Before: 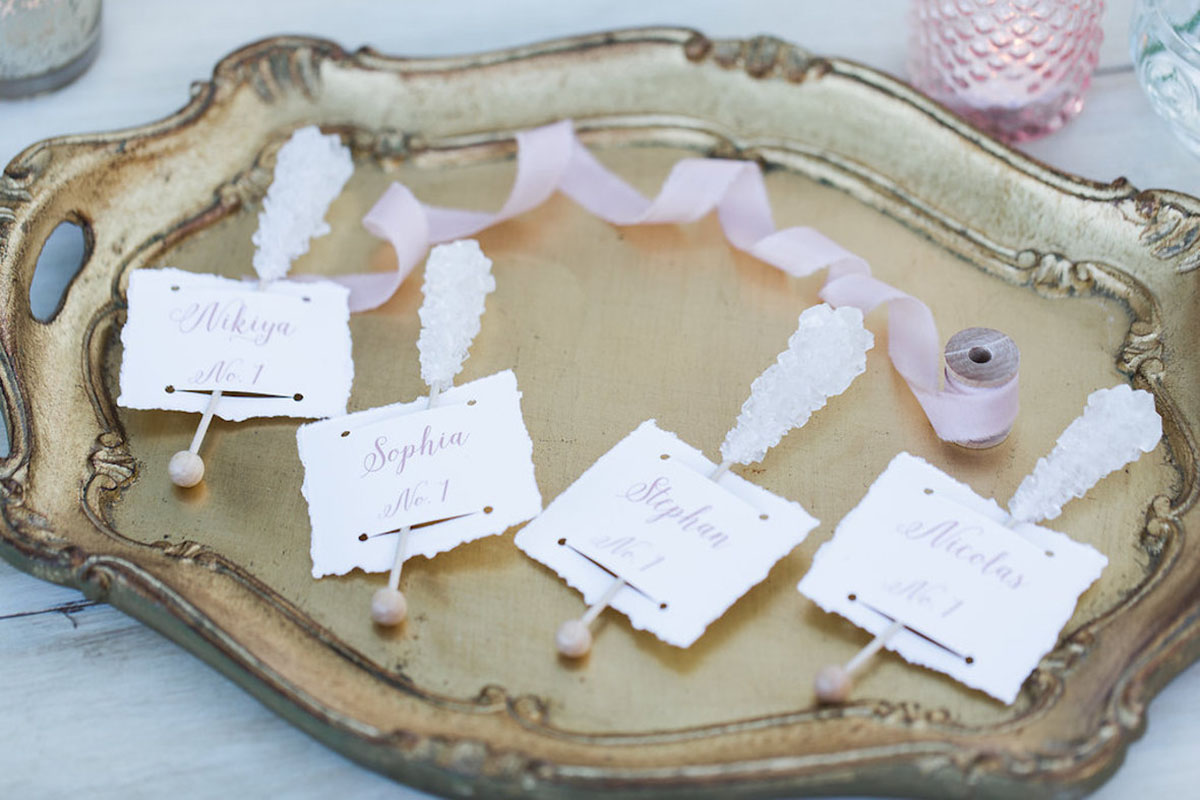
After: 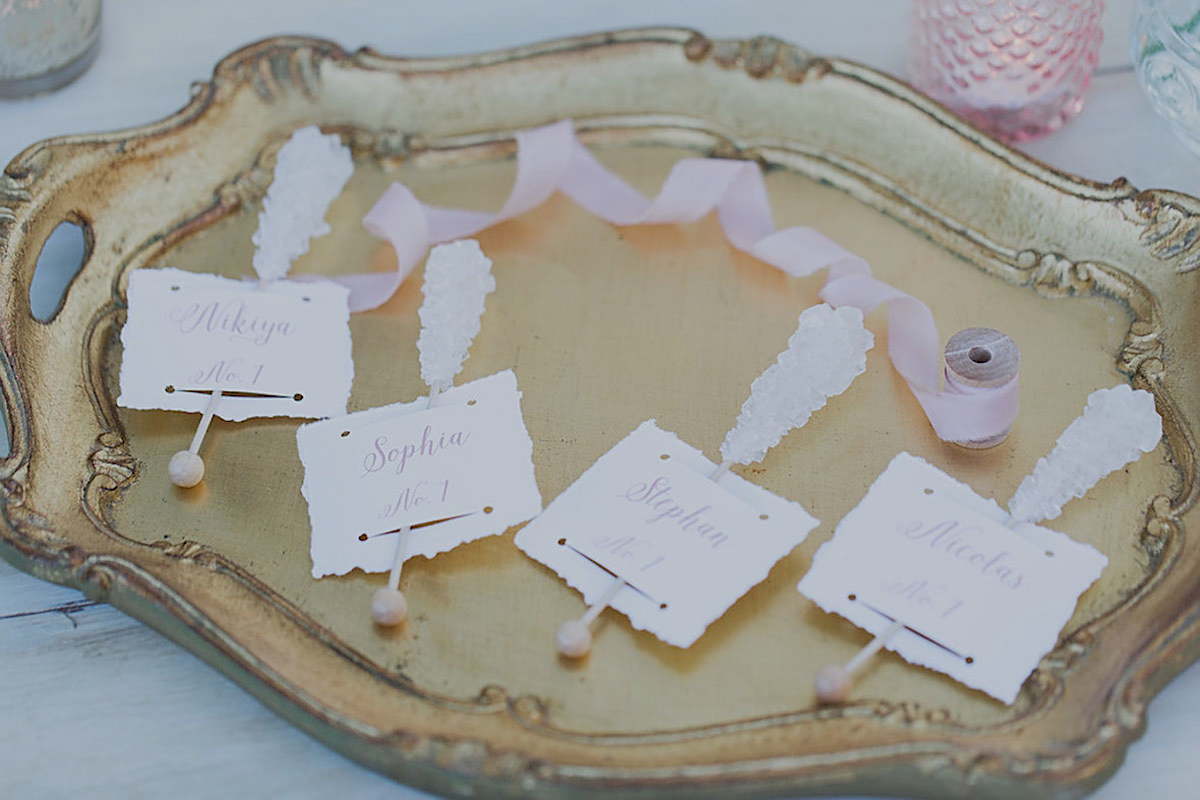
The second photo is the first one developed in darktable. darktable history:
color balance rgb: contrast -30%
sharpen: on, module defaults
